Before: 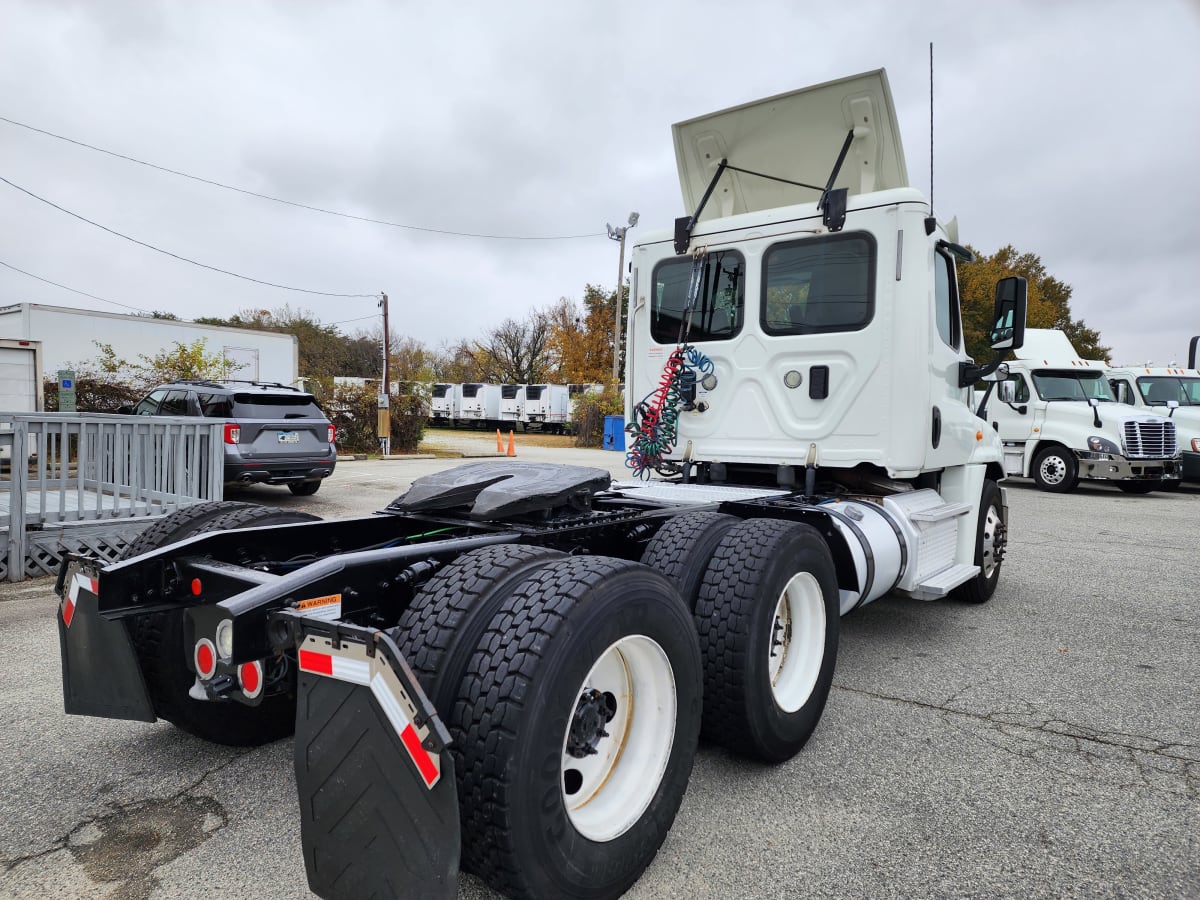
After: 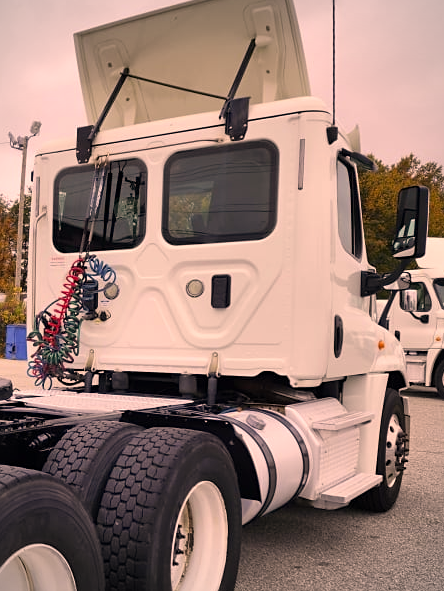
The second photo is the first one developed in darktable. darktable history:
crop and rotate: left 49.865%, top 10.142%, right 13.094%, bottom 24.116%
vignetting: brightness -0.342
sharpen: amount 0.202
color correction: highlights a* 21.94, highlights b* 21.6
